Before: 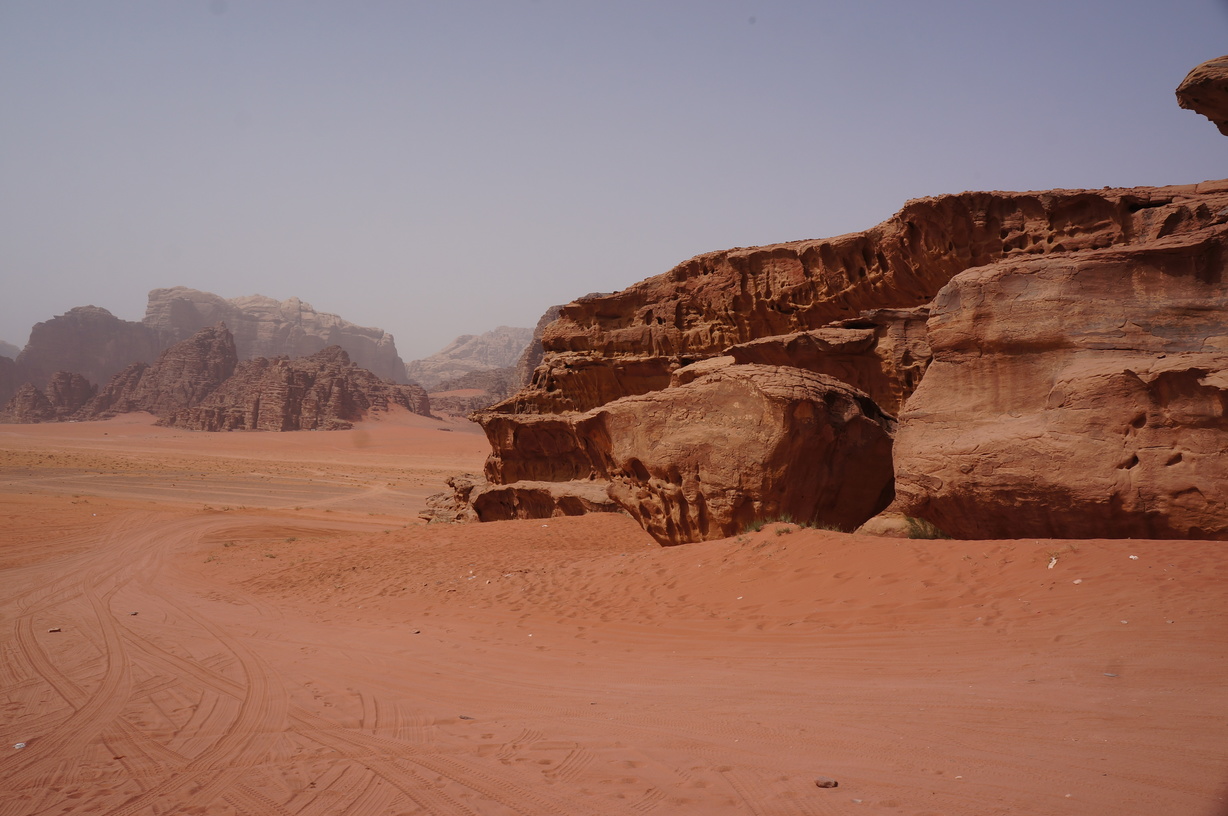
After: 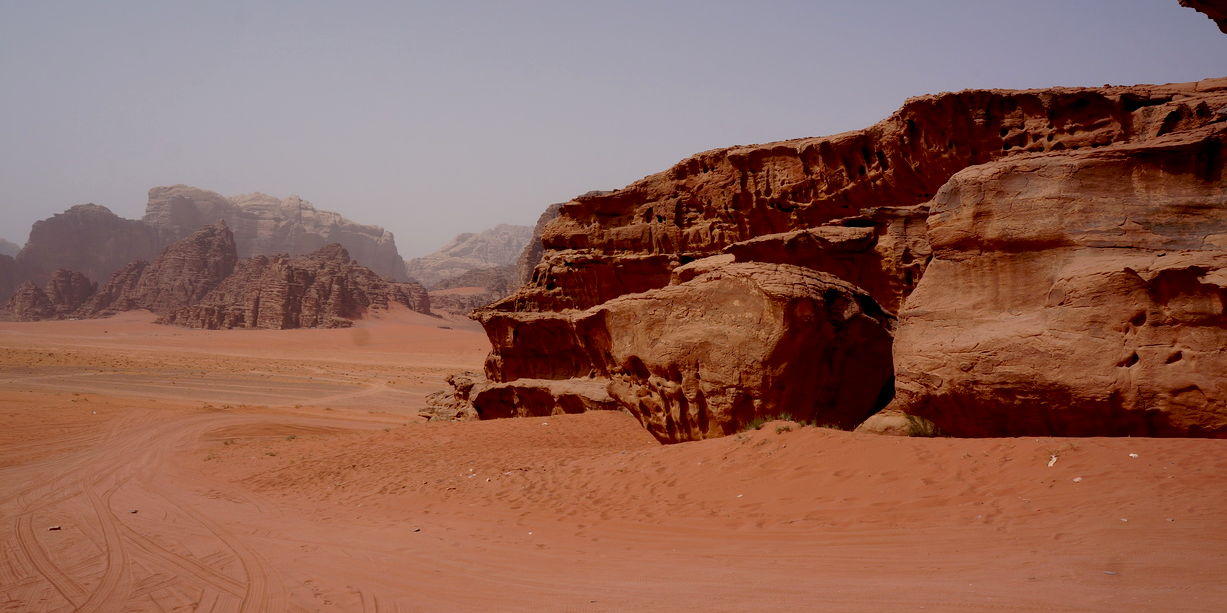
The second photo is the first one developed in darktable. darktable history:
crop and rotate: top 12.541%, bottom 12.23%
exposure: black level correction 0.017, exposure -0.008 EV, compensate highlight preservation false
